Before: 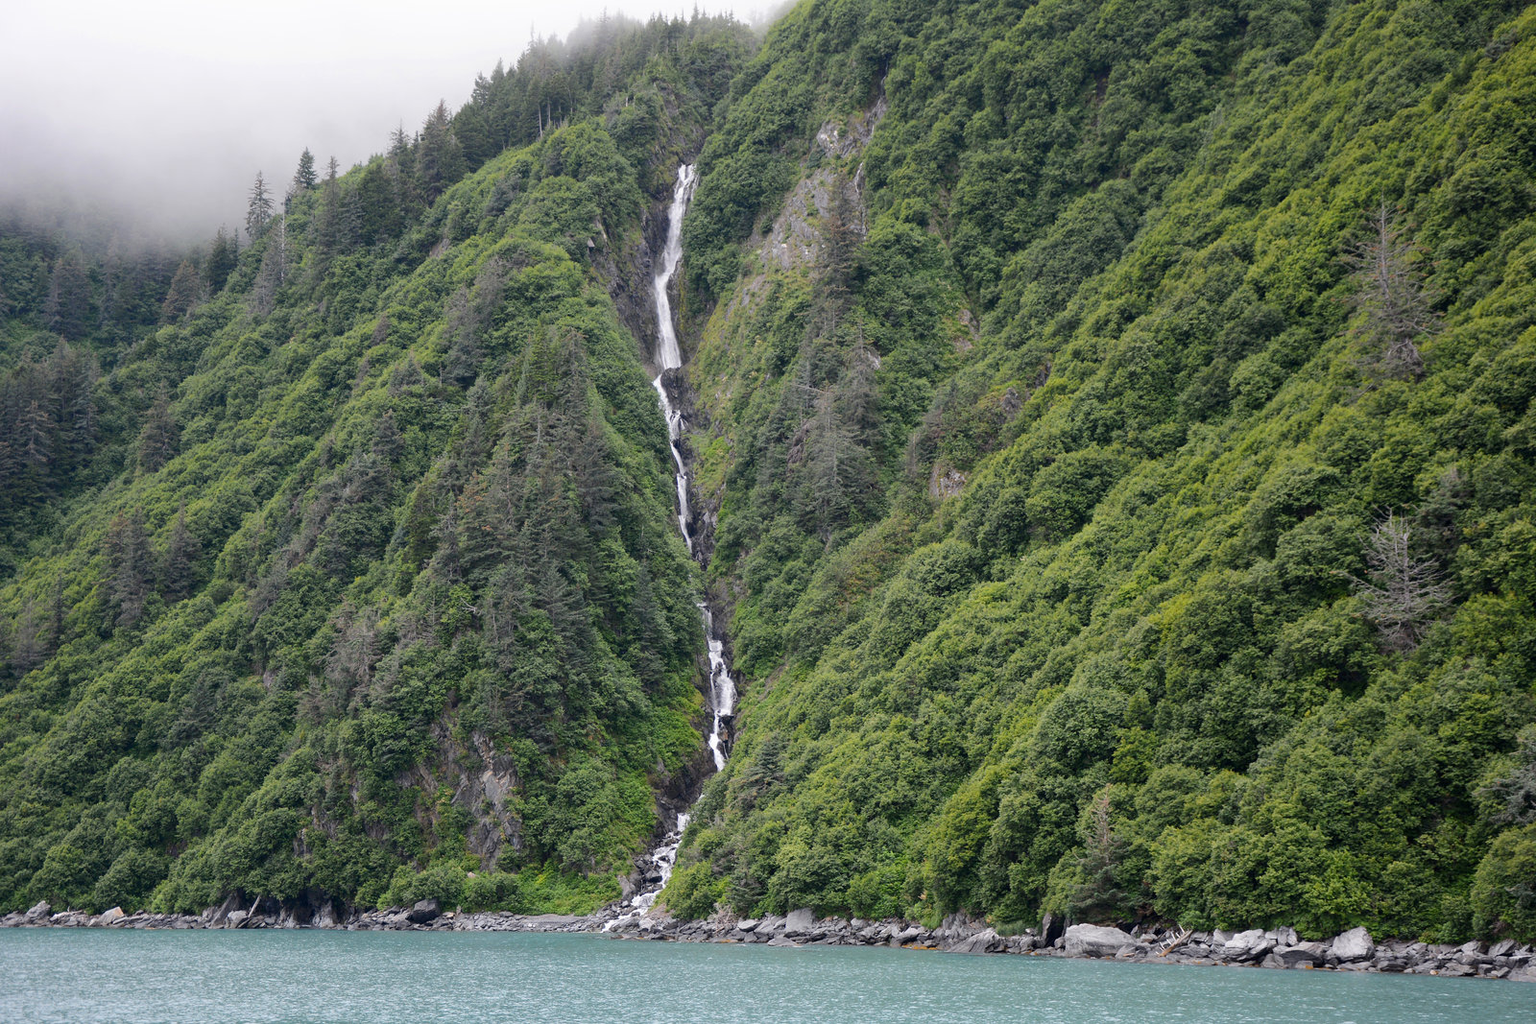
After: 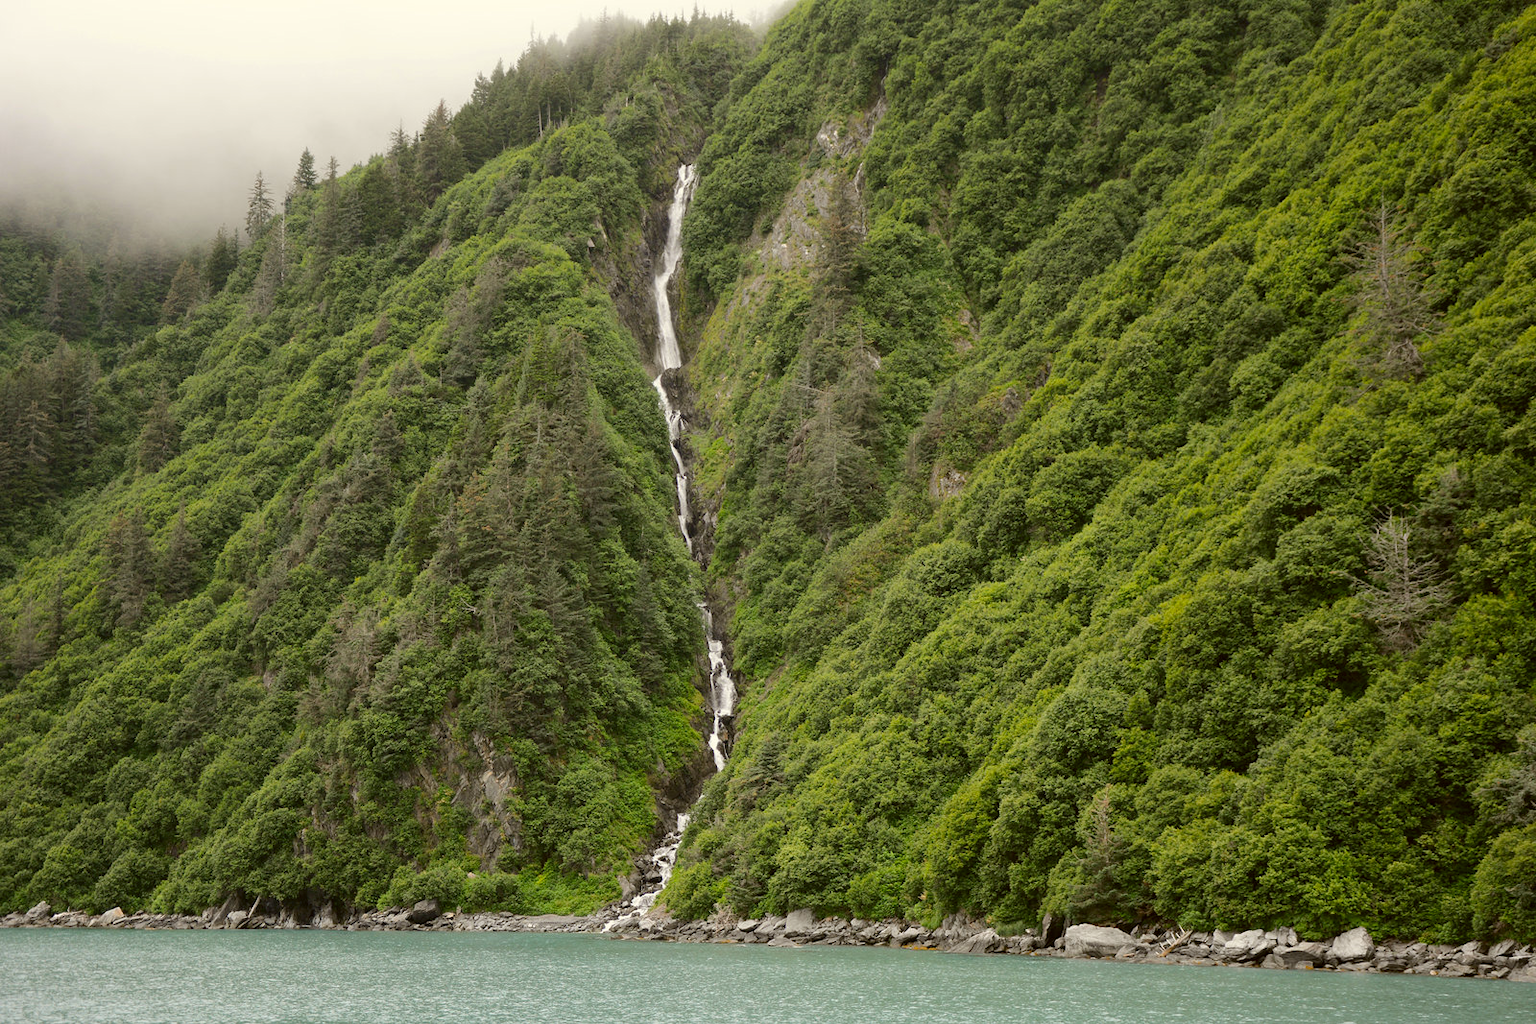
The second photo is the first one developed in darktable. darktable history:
color correction: highlights a* -1.45, highlights b* 10.01, shadows a* 0.395, shadows b* 19.2
